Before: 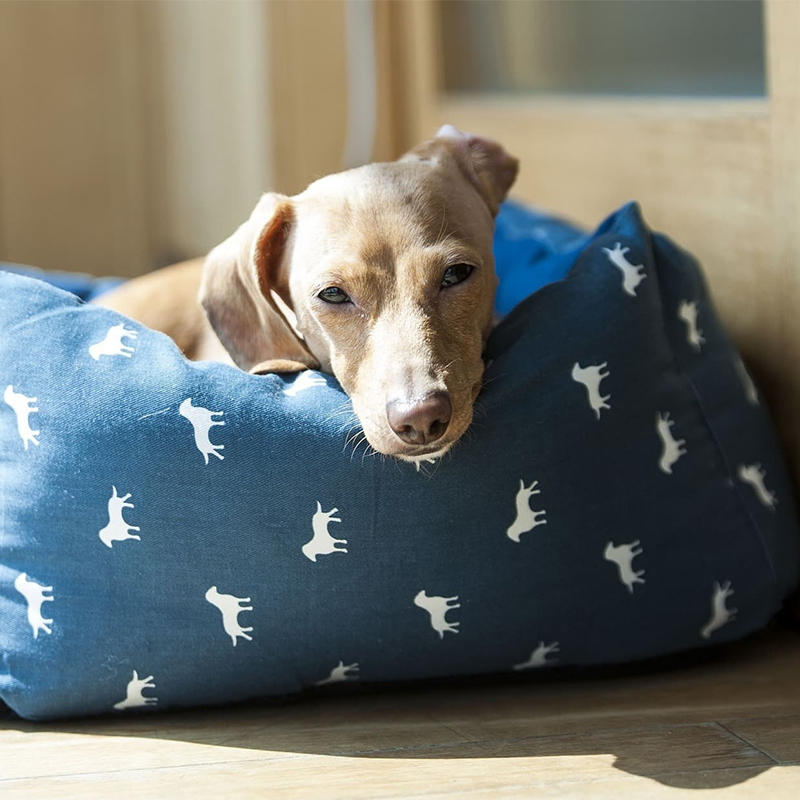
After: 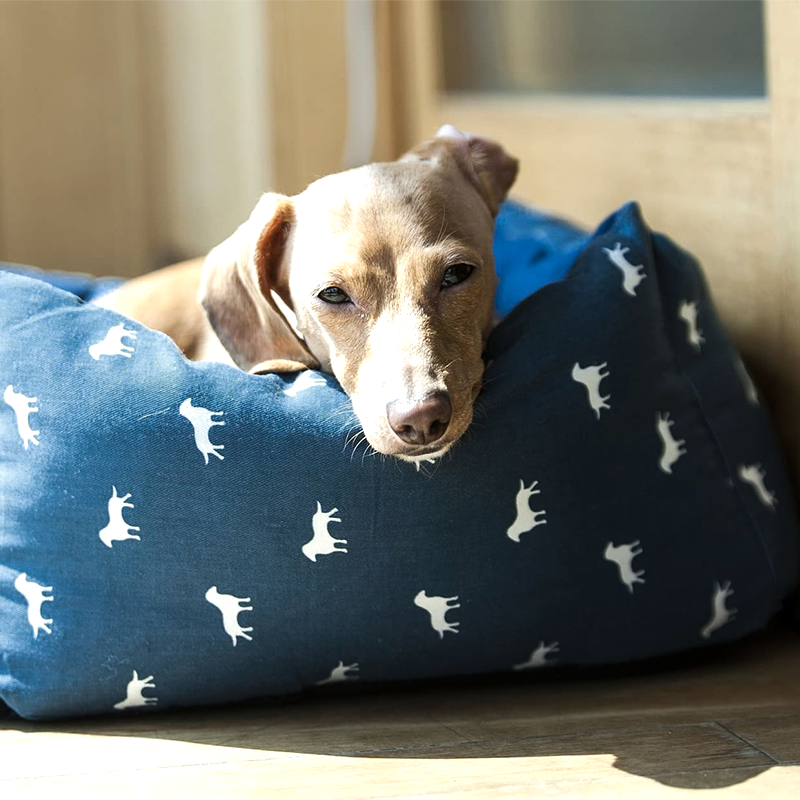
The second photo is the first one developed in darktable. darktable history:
tone equalizer: -8 EV -0.428 EV, -7 EV -0.419 EV, -6 EV -0.318 EV, -5 EV -0.241 EV, -3 EV 0.232 EV, -2 EV 0.337 EV, -1 EV 0.411 EV, +0 EV 0.431 EV, edges refinement/feathering 500, mask exposure compensation -1.57 EV, preserve details no
color zones: curves: ch0 [(0.25, 0.5) (0.636, 0.25) (0.75, 0.5)]
